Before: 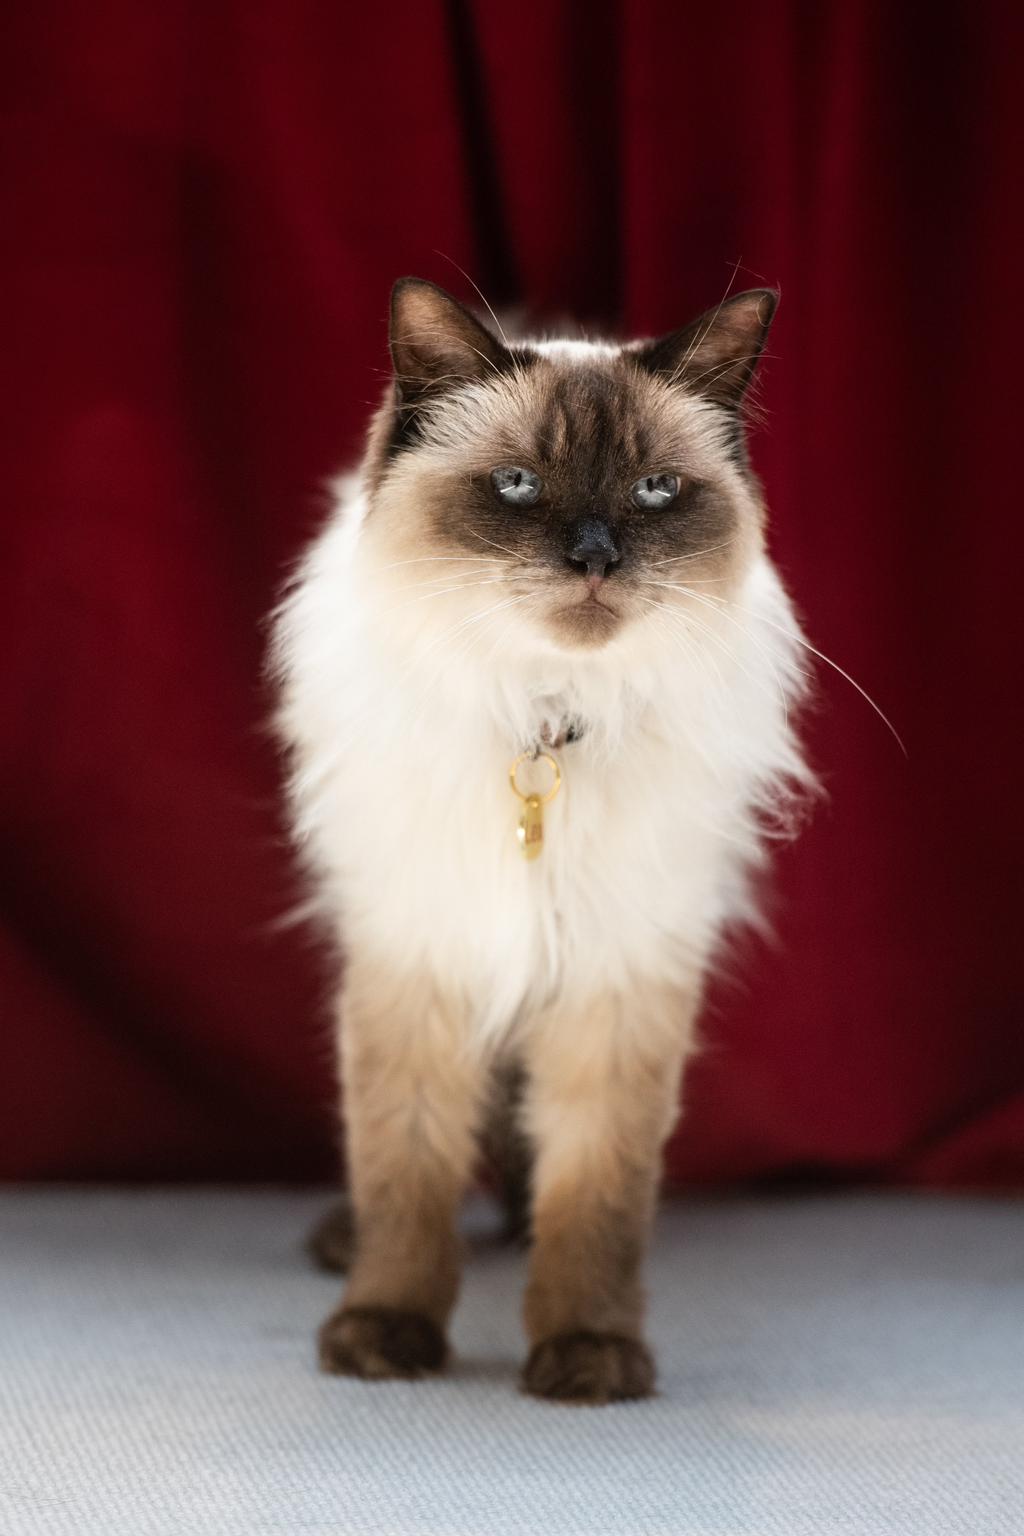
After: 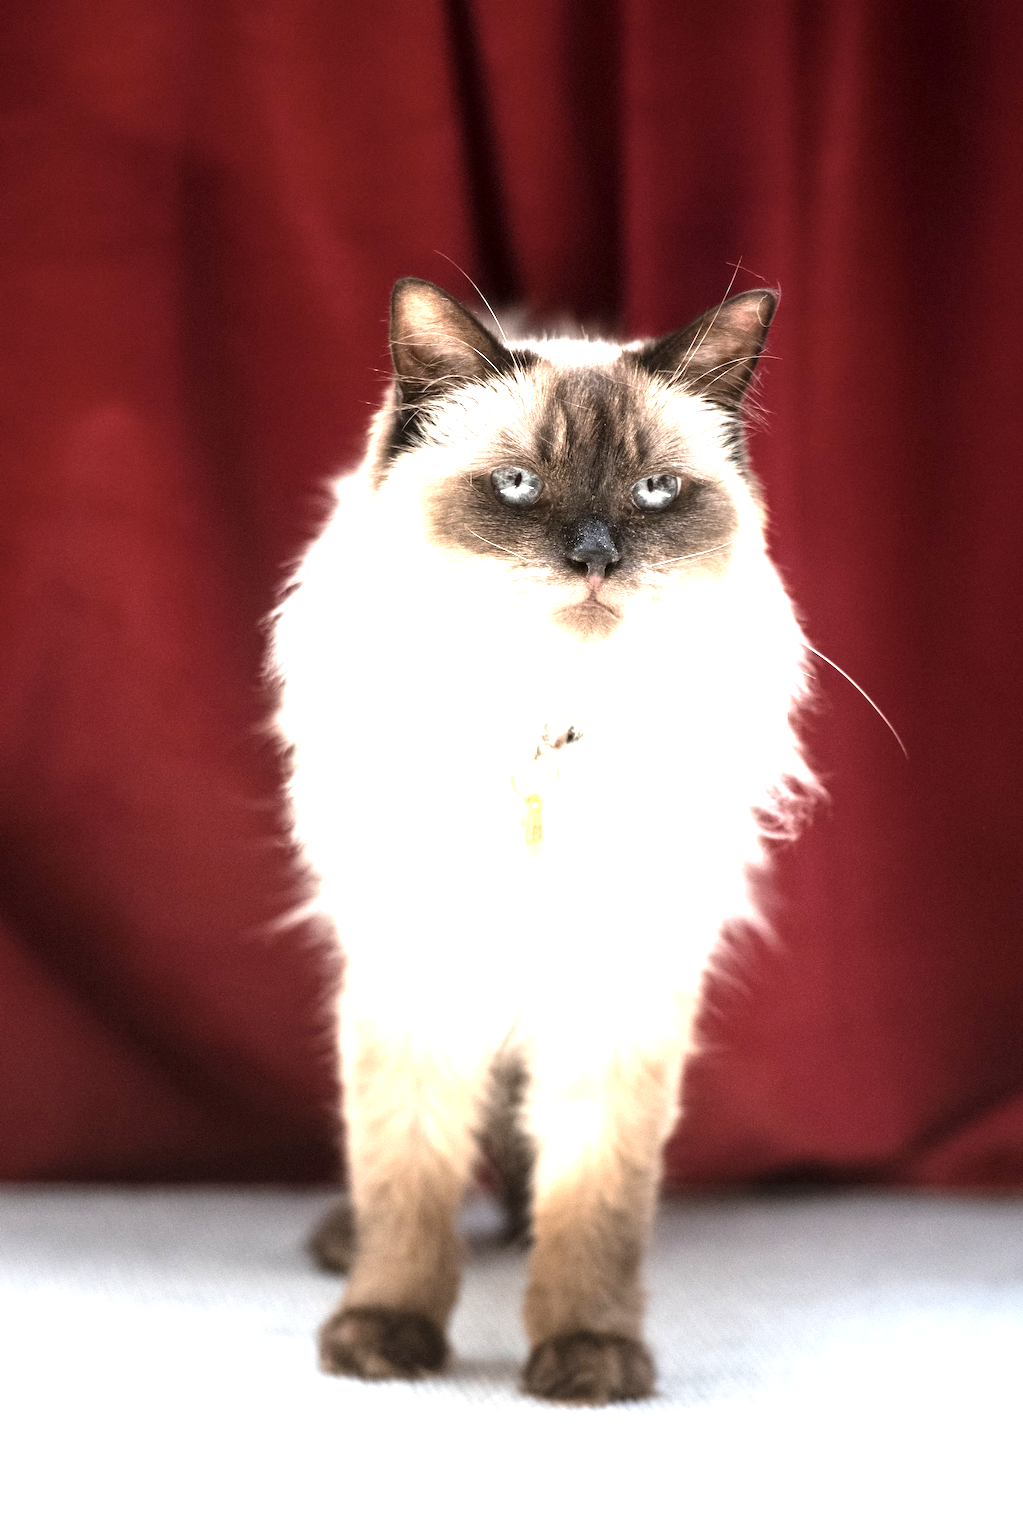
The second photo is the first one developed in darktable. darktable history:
contrast brightness saturation: contrast 0.059, brightness -0.009, saturation -0.235
exposure: black level correction 0.001, exposure 1.811 EV, compensate highlight preservation false
